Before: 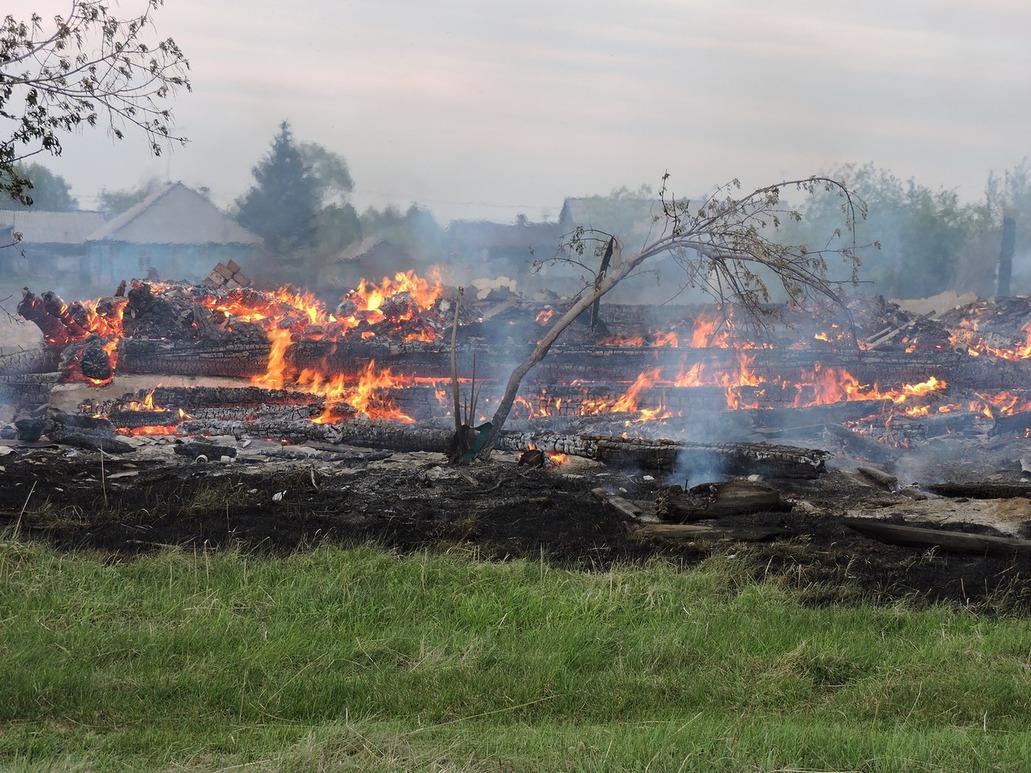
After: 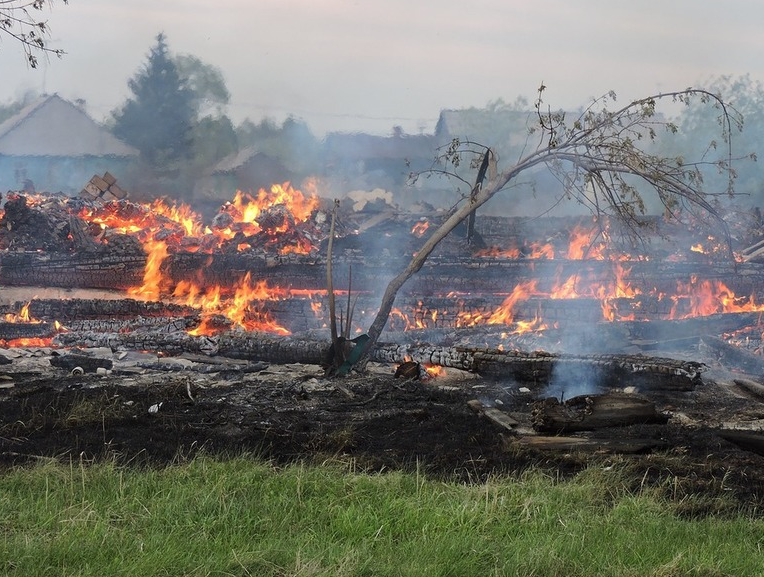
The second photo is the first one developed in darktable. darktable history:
tone equalizer: edges refinement/feathering 500, mask exposure compensation -1.57 EV, preserve details no
crop and rotate: left 12.094%, top 11.441%, right 13.766%, bottom 13.865%
